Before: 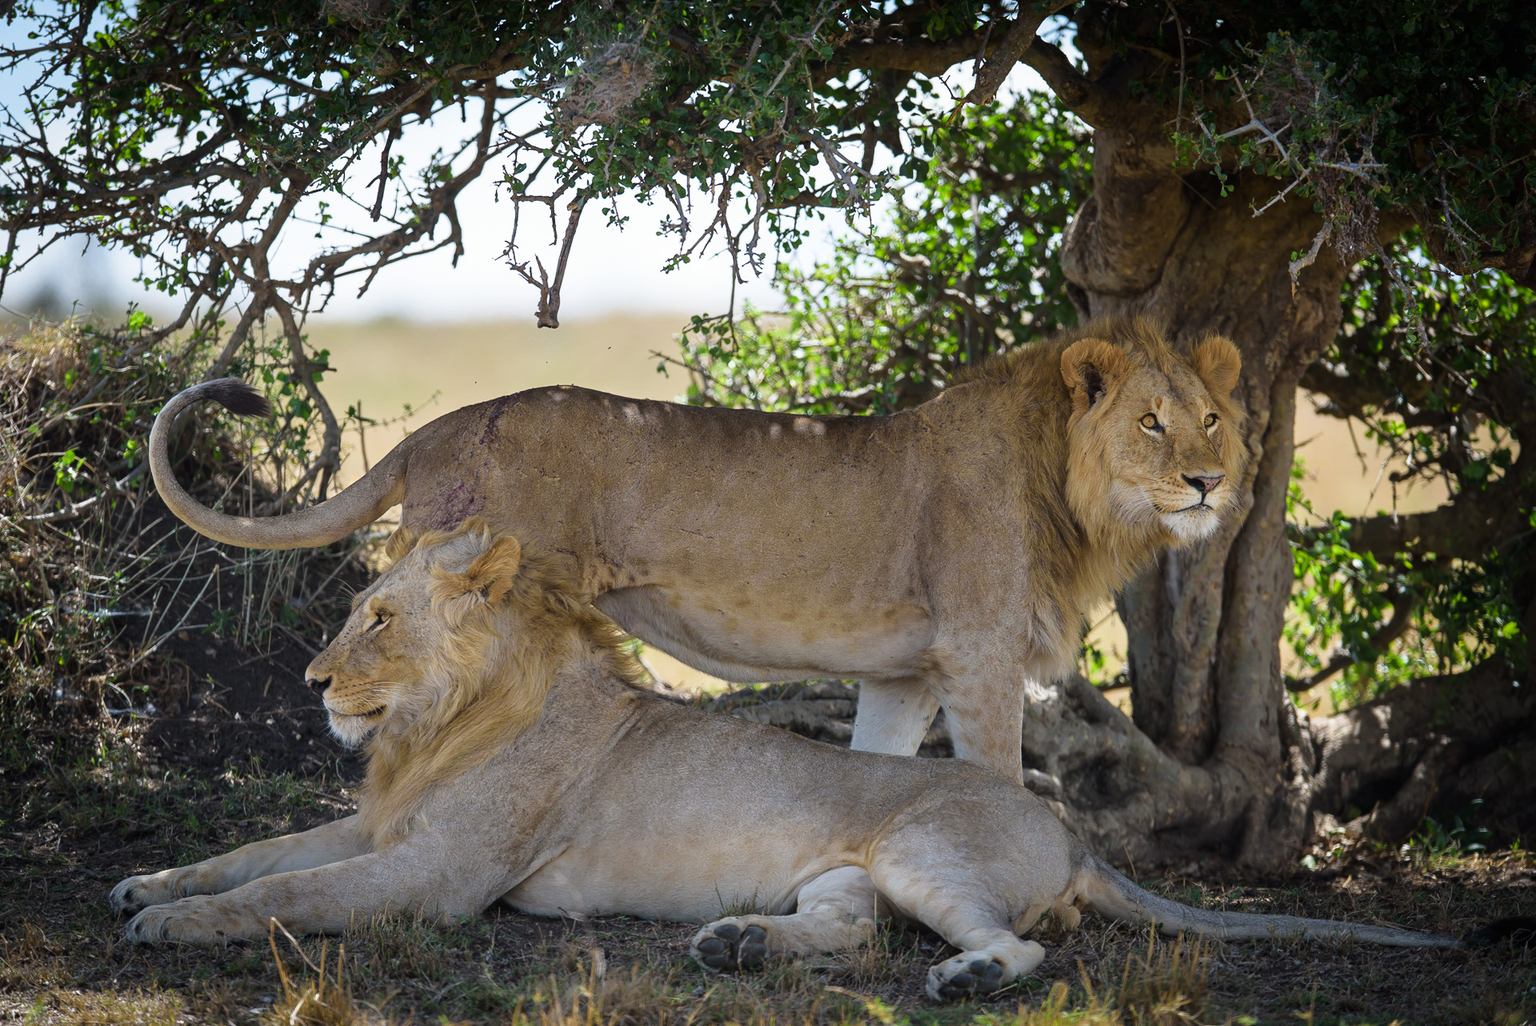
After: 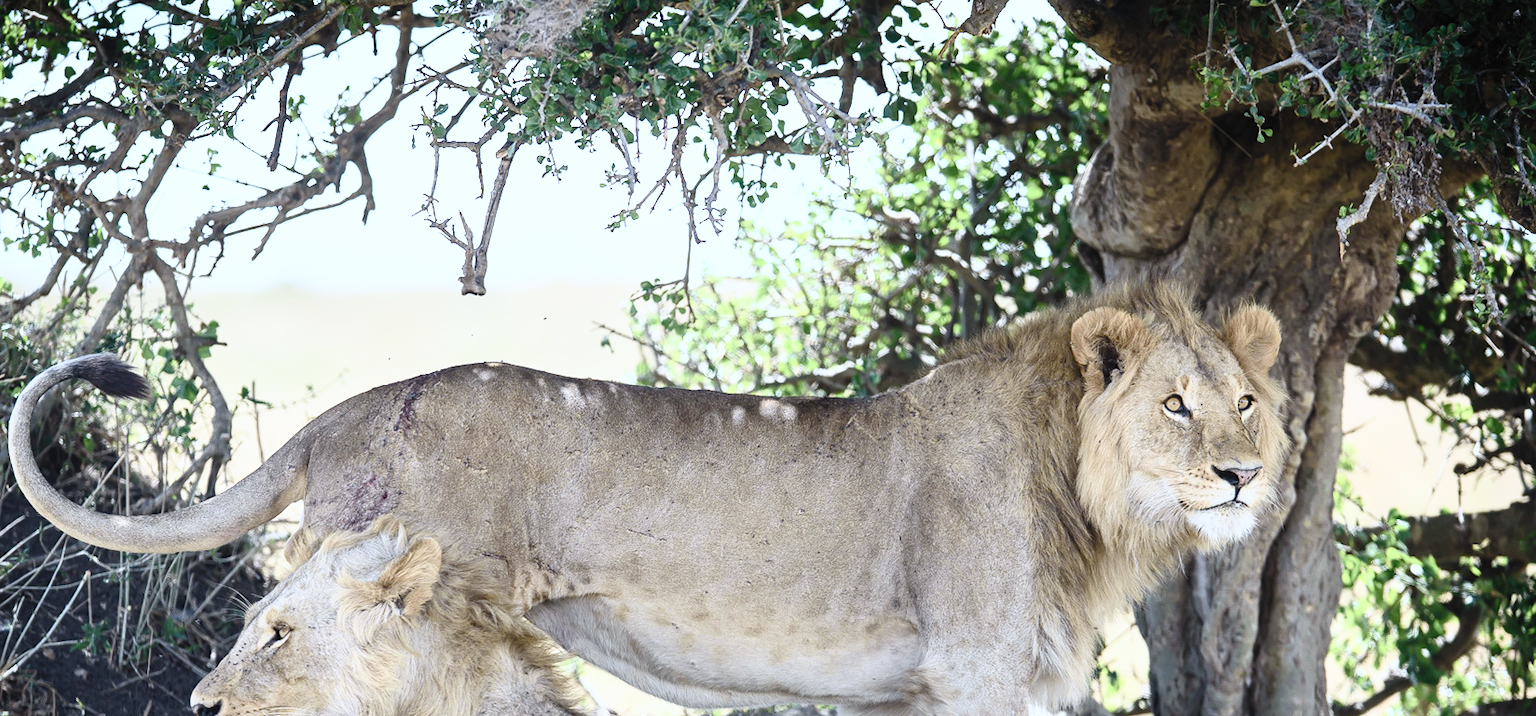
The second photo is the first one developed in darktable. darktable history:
crop and rotate: left 9.251%, top 7.362%, right 4.879%, bottom 32.625%
contrast brightness saturation: contrast 0.442, brightness 0.561, saturation -0.186
tone curve: curves: ch0 [(0, 0) (0.003, 0.01) (0.011, 0.01) (0.025, 0.011) (0.044, 0.019) (0.069, 0.032) (0.1, 0.054) (0.136, 0.088) (0.177, 0.138) (0.224, 0.214) (0.277, 0.297) (0.335, 0.391) (0.399, 0.469) (0.468, 0.551) (0.543, 0.622) (0.623, 0.699) (0.709, 0.775) (0.801, 0.85) (0.898, 0.929) (1, 1)], preserve colors none
color calibration: x 0.38, y 0.391, temperature 4088.54 K
